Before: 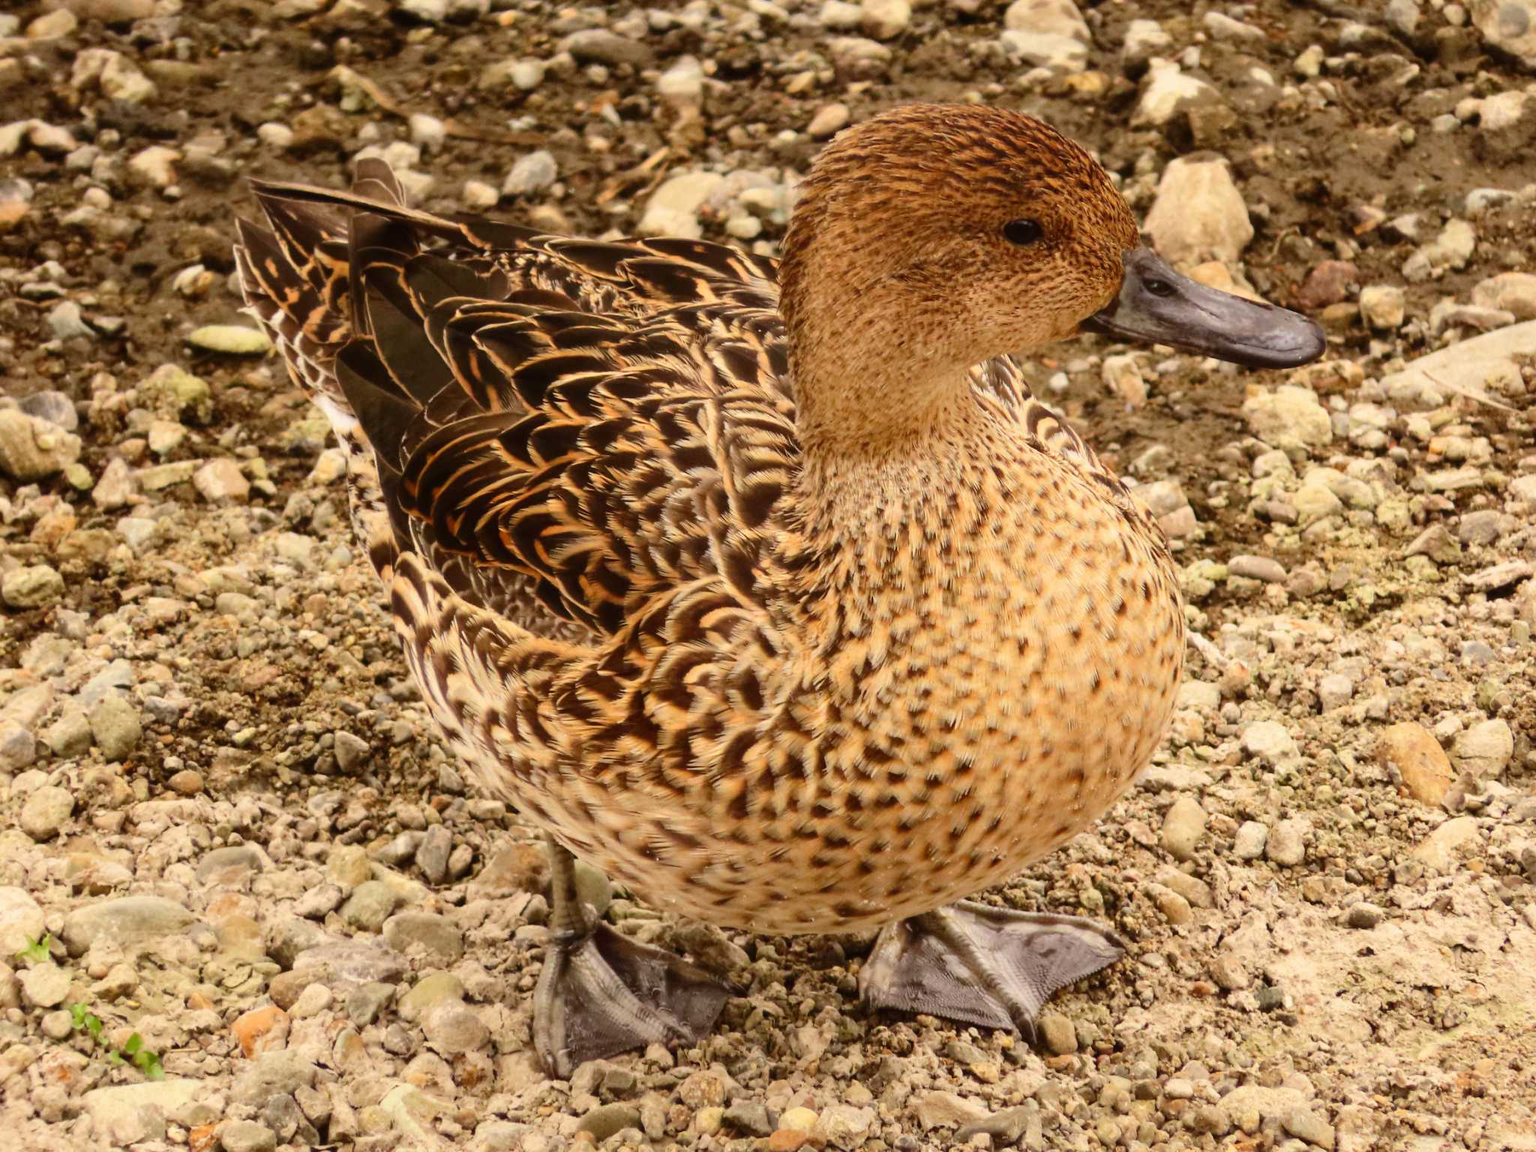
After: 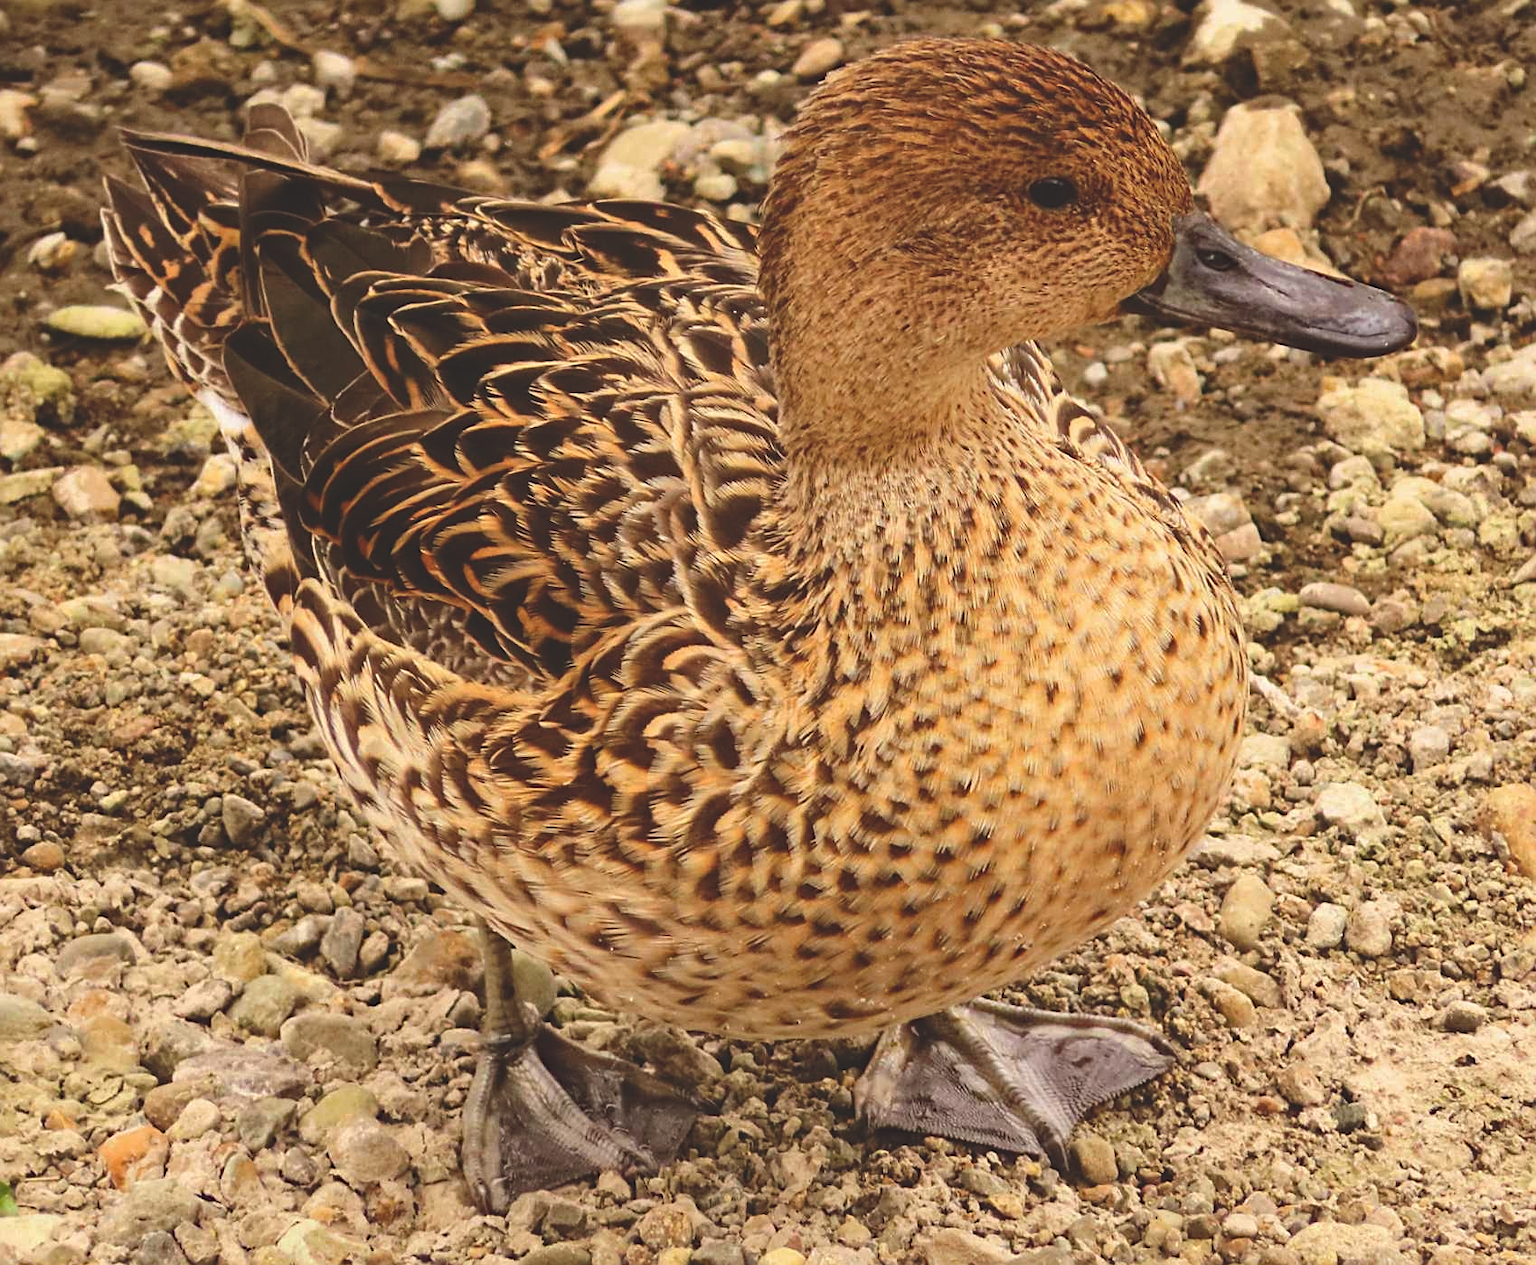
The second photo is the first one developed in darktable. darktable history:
sharpen: on, module defaults
crop: left 9.812%, top 6.296%, right 7.192%, bottom 2.542%
exposure: black level correction -0.021, exposure -0.034 EV, compensate highlight preservation false
haze removal: strength 0.286, distance 0.249, adaptive false
